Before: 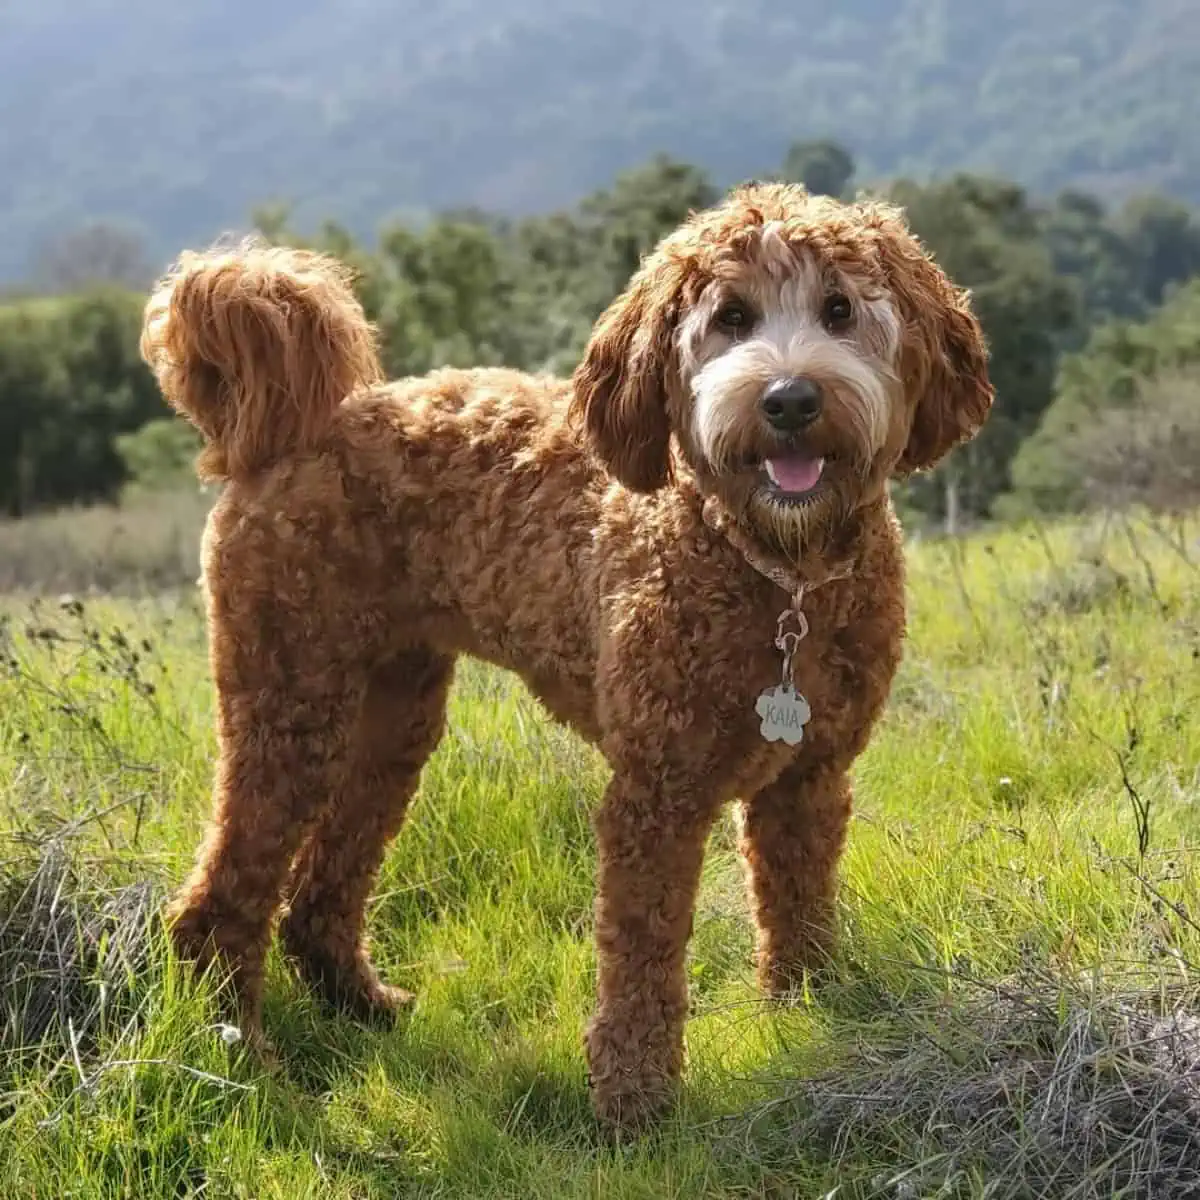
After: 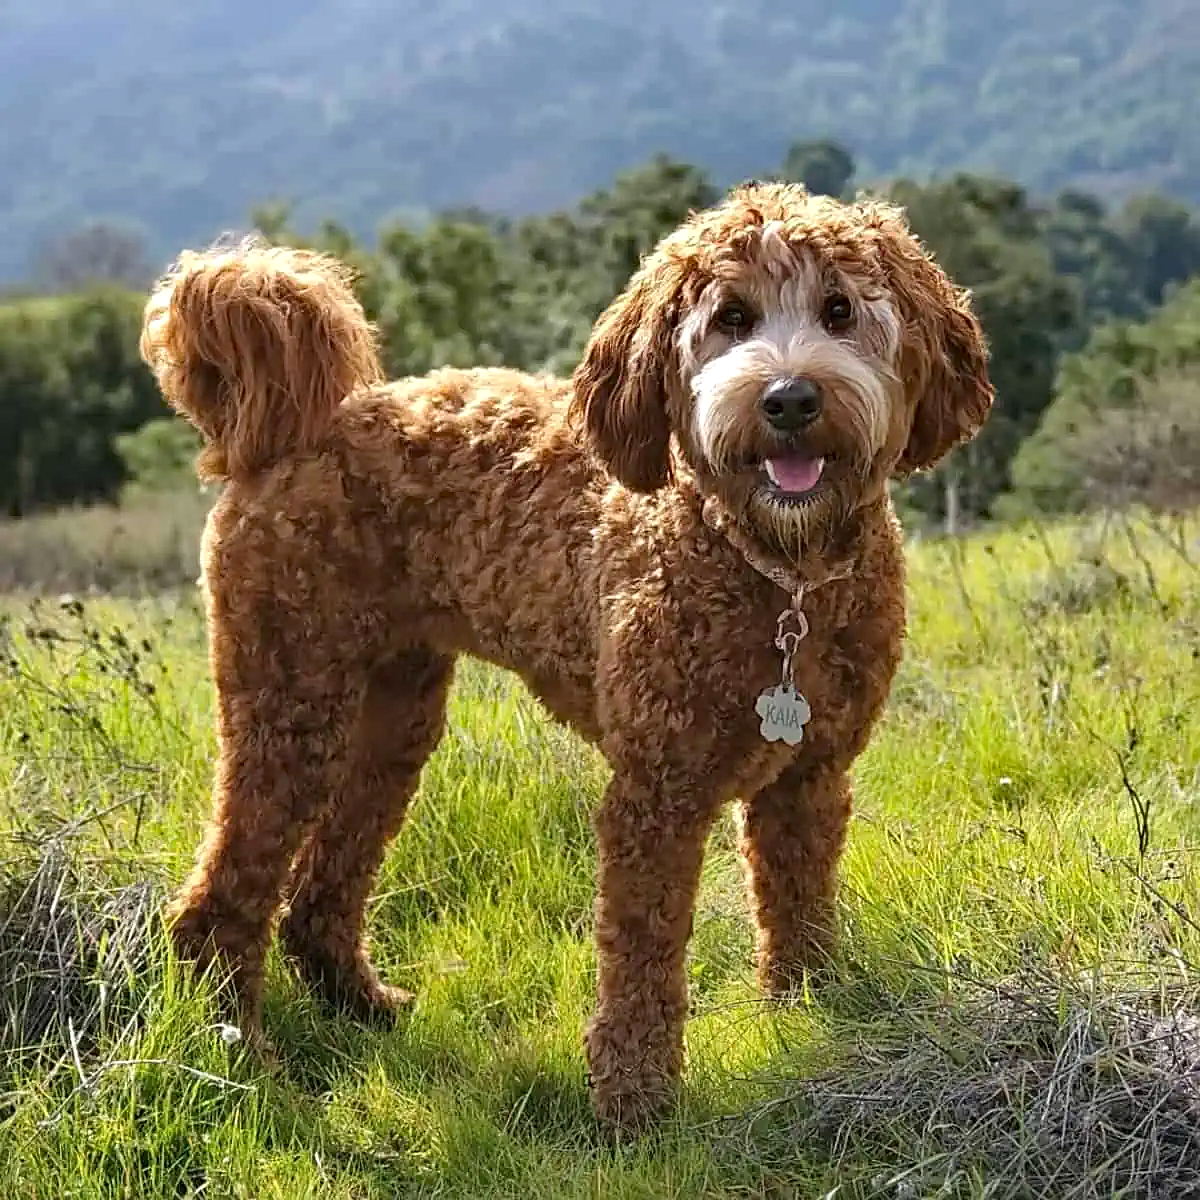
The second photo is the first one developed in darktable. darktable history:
sharpen: on, module defaults
haze removal: strength 0.29, distance 0.25, compatibility mode true, adaptive false
local contrast: mode bilateral grid, contrast 20, coarseness 50, detail 120%, midtone range 0.2
exposure: exposure 0.081 EV, compensate highlight preservation false
